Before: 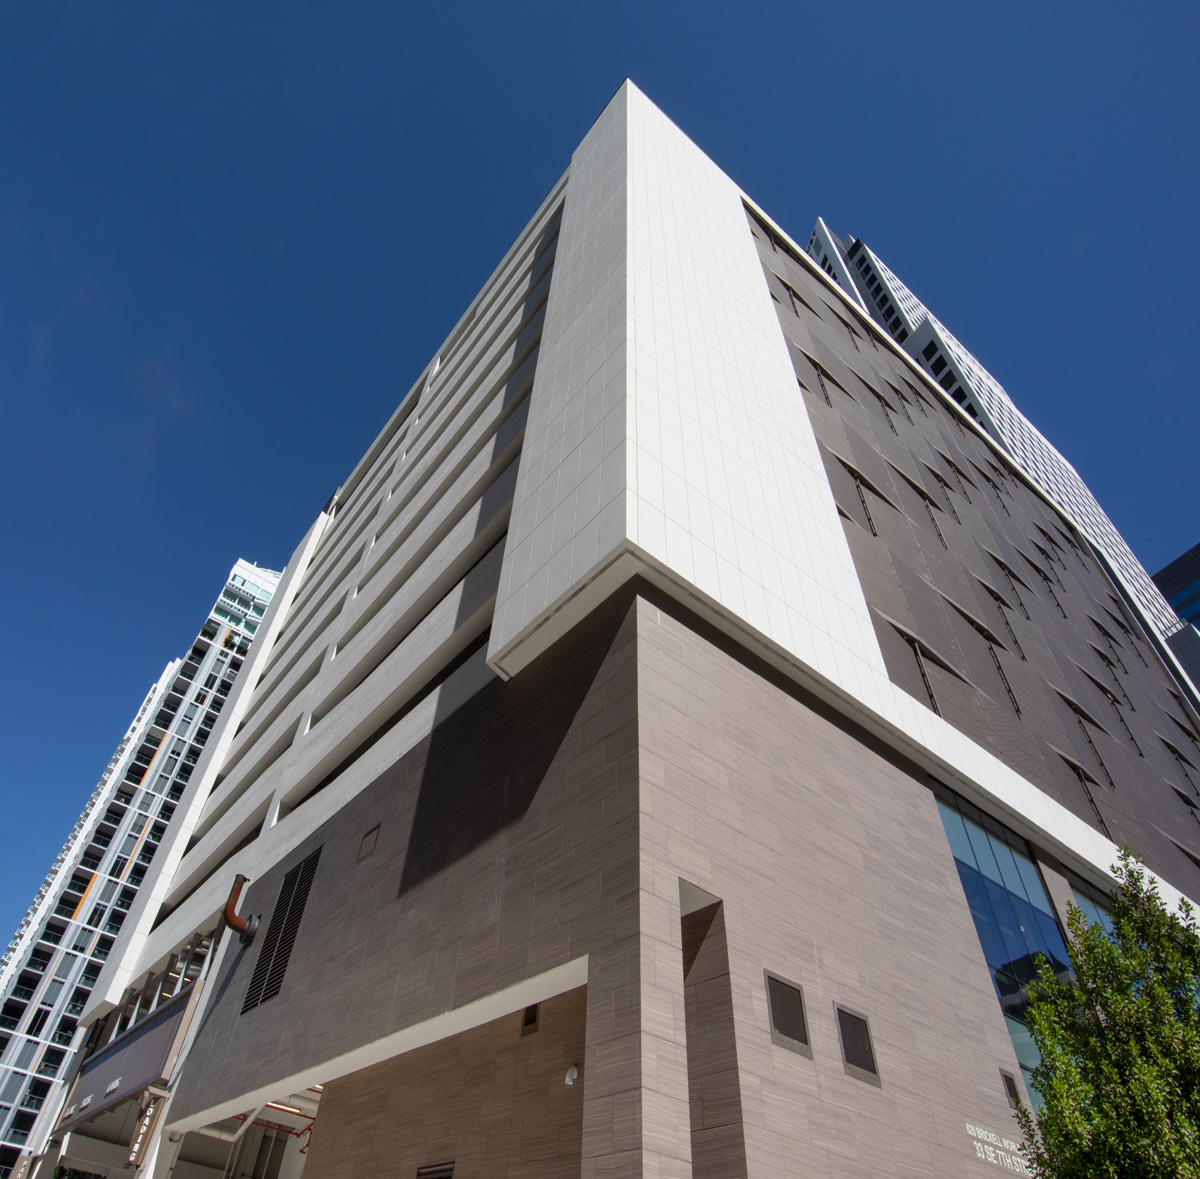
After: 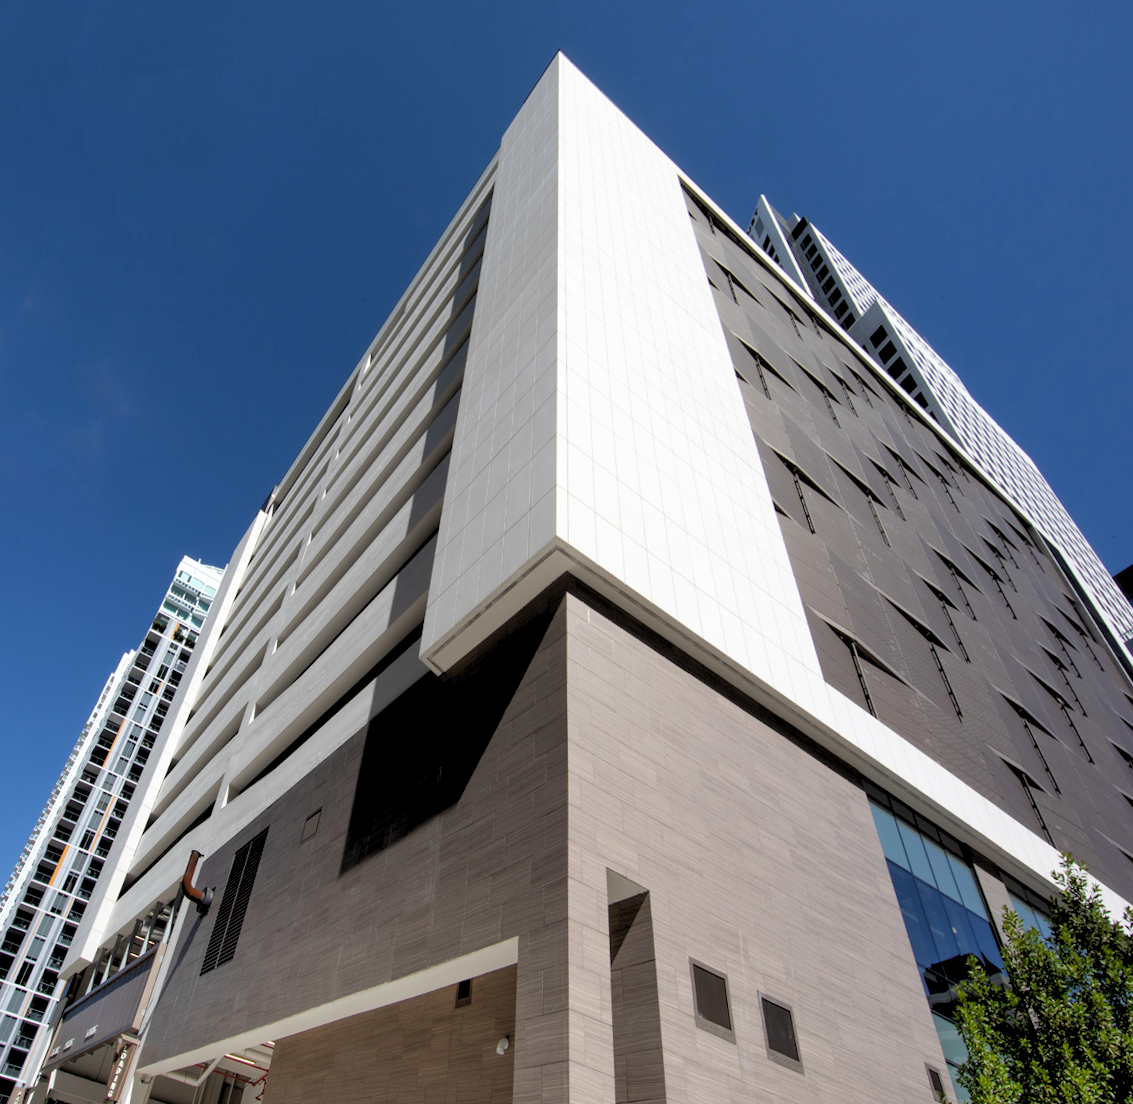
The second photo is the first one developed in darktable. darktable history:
rgb levels: levels [[0.013, 0.434, 0.89], [0, 0.5, 1], [0, 0.5, 1]]
rotate and perspective: rotation 0.062°, lens shift (vertical) 0.115, lens shift (horizontal) -0.133, crop left 0.047, crop right 0.94, crop top 0.061, crop bottom 0.94
